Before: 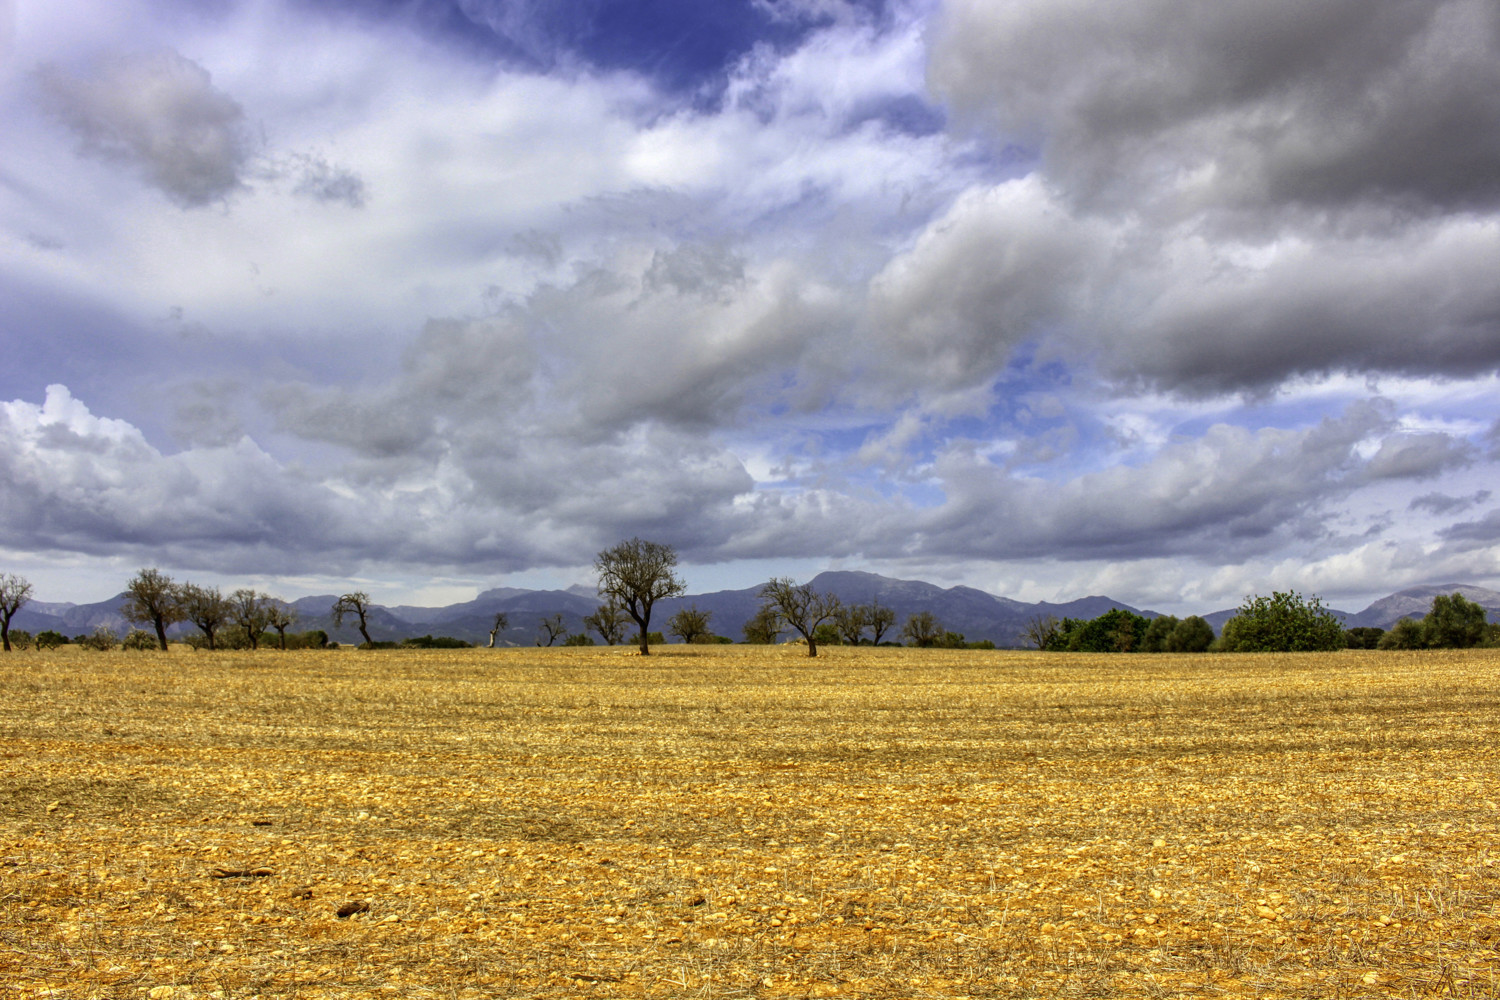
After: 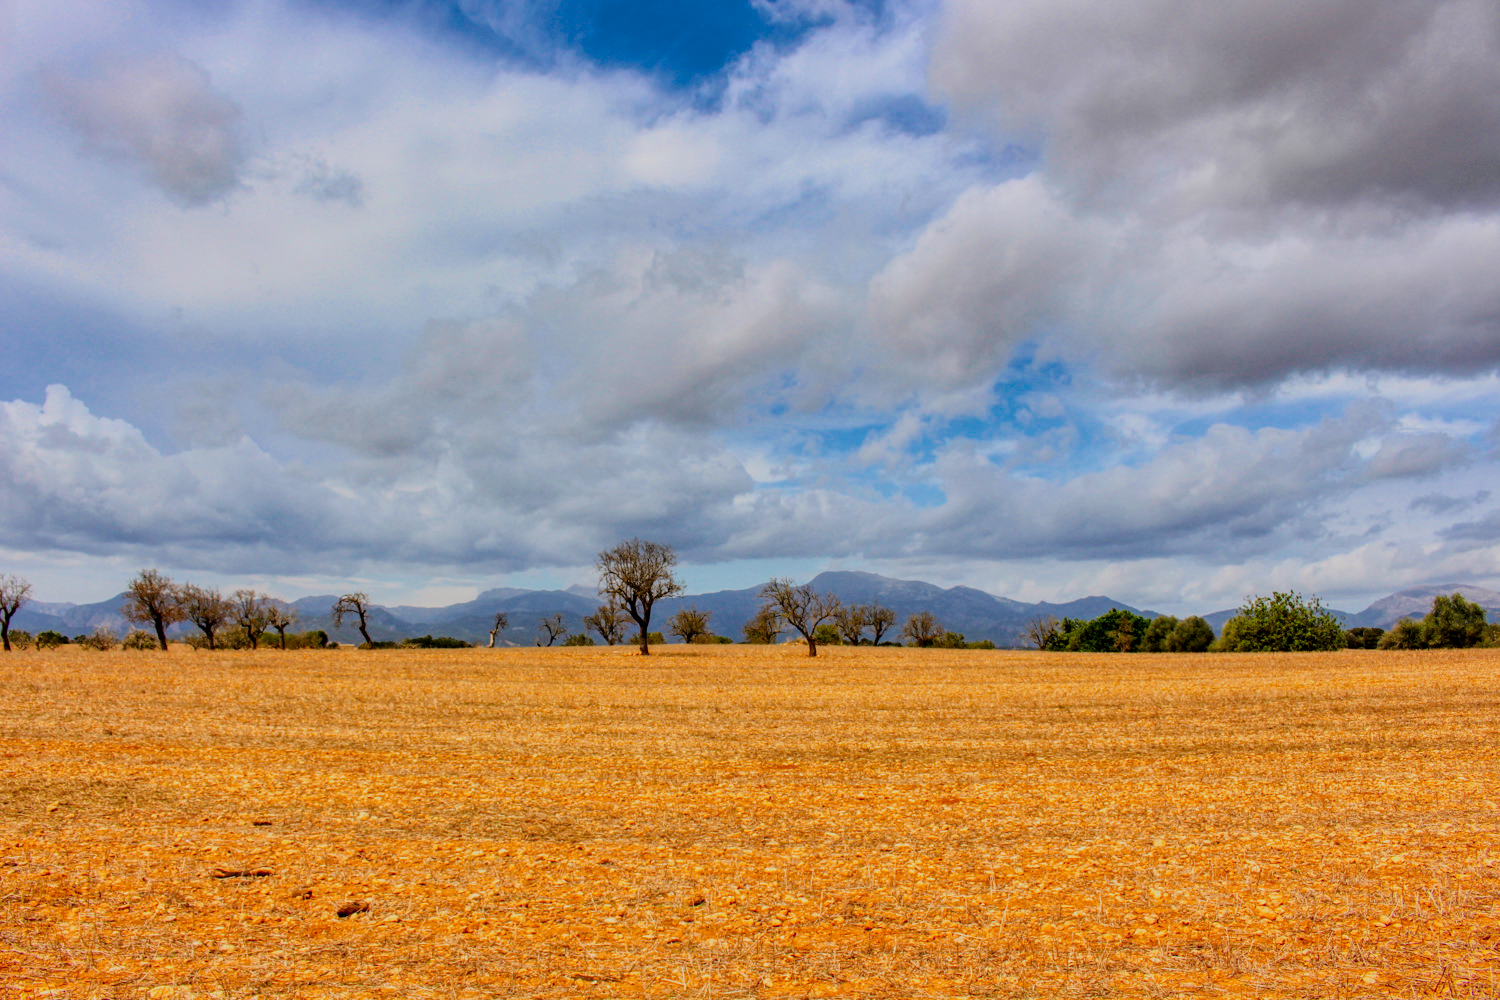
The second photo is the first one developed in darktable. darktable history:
filmic rgb: black relative exposure -7.15 EV, white relative exposure 5.36 EV, hardness 3.02, color science v6 (2022)
white balance: red 1.009, blue 1.027
